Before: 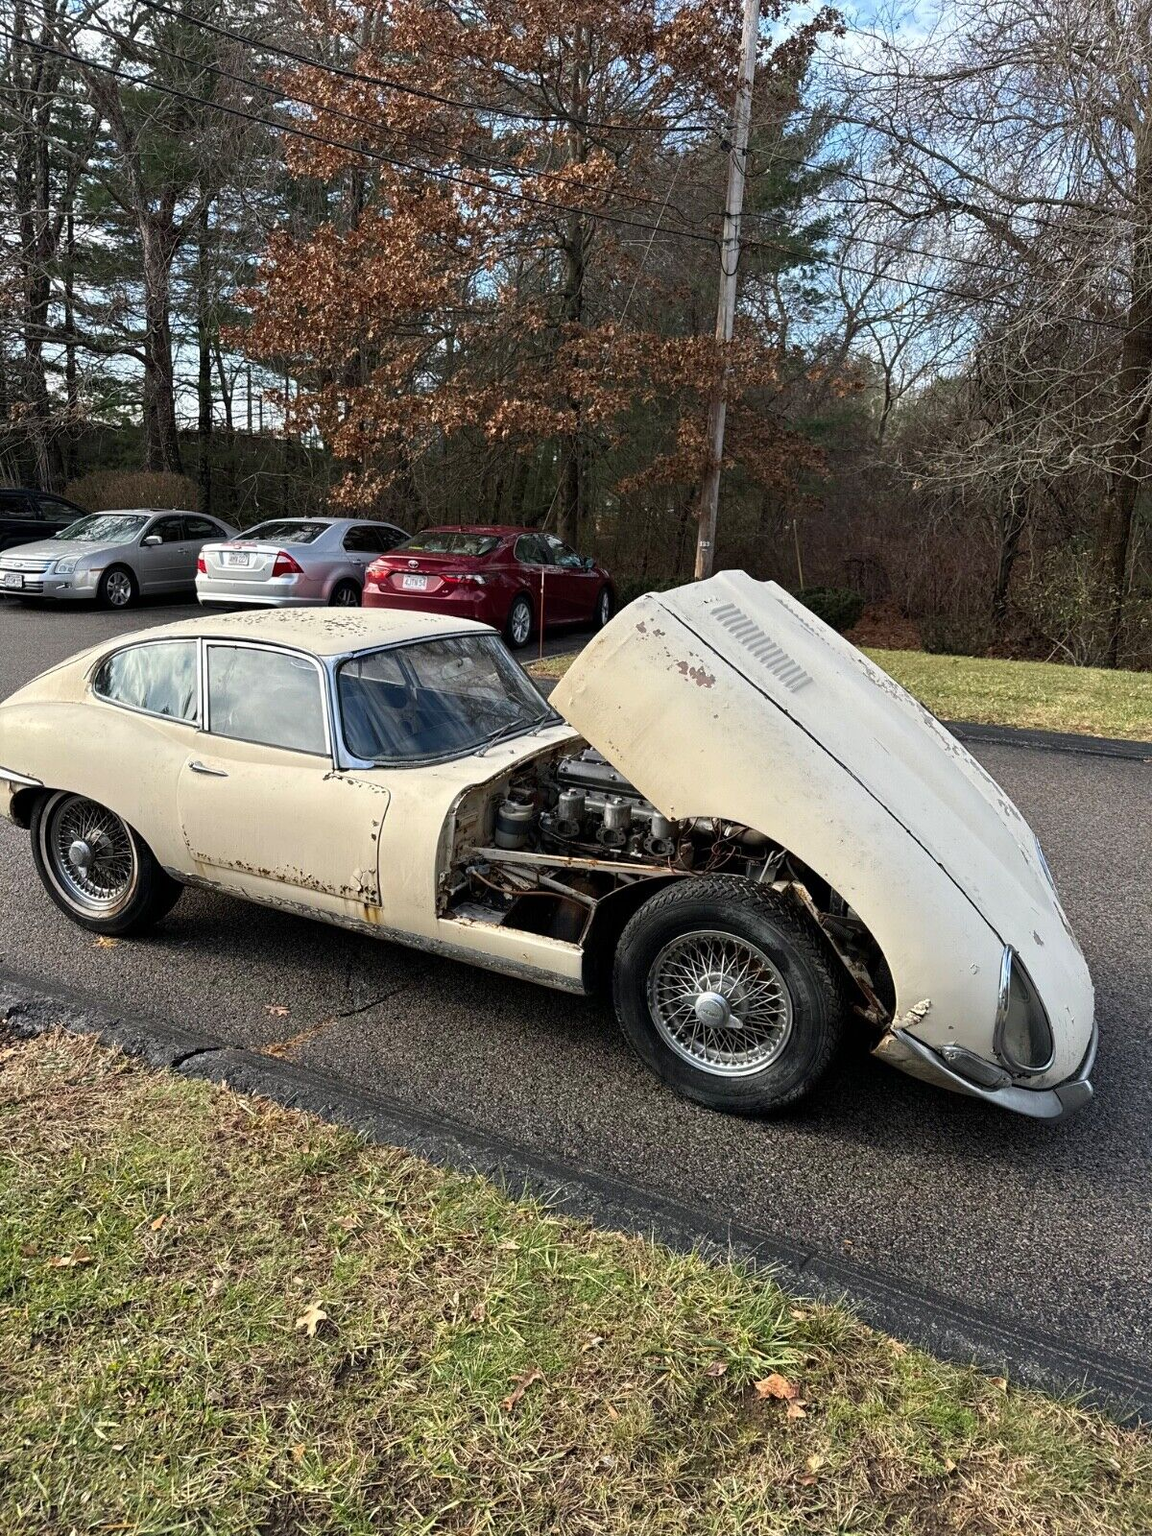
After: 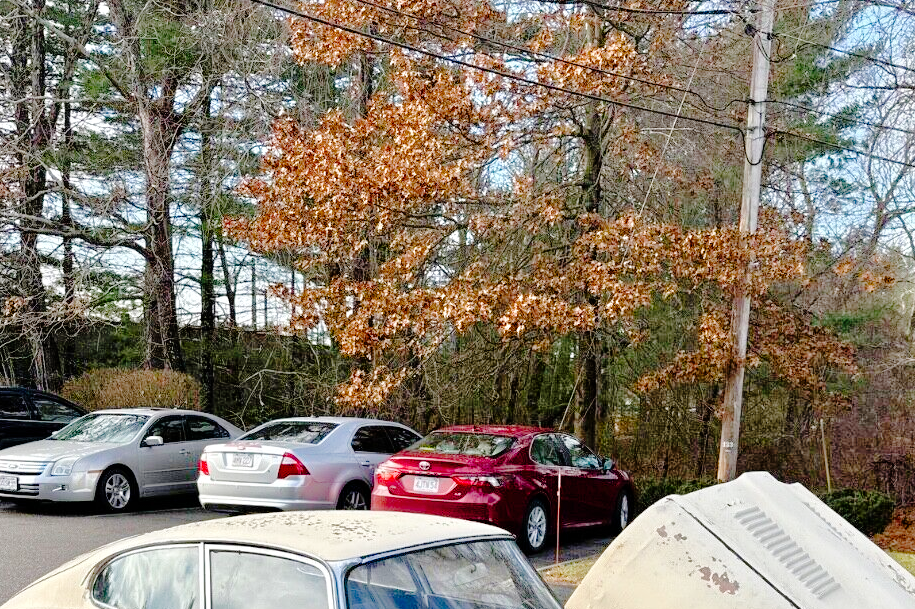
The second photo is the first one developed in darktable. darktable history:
crop: left 0.579%, top 7.627%, right 23.167%, bottom 54.275%
color balance rgb: perceptual saturation grading › global saturation 20%, perceptual saturation grading › highlights -25%, perceptual saturation grading › shadows 50%
tone equalizer: -7 EV 0.15 EV, -6 EV 0.6 EV, -5 EV 1.15 EV, -4 EV 1.33 EV, -3 EV 1.15 EV, -2 EV 0.6 EV, -1 EV 0.15 EV, mask exposure compensation -0.5 EV
tone curve: curves: ch0 [(0, 0) (0.003, 0.002) (0.011, 0.007) (0.025, 0.016) (0.044, 0.027) (0.069, 0.045) (0.1, 0.077) (0.136, 0.114) (0.177, 0.166) (0.224, 0.241) (0.277, 0.328) (0.335, 0.413) (0.399, 0.498) (0.468, 0.572) (0.543, 0.638) (0.623, 0.711) (0.709, 0.786) (0.801, 0.853) (0.898, 0.929) (1, 1)], preserve colors none
